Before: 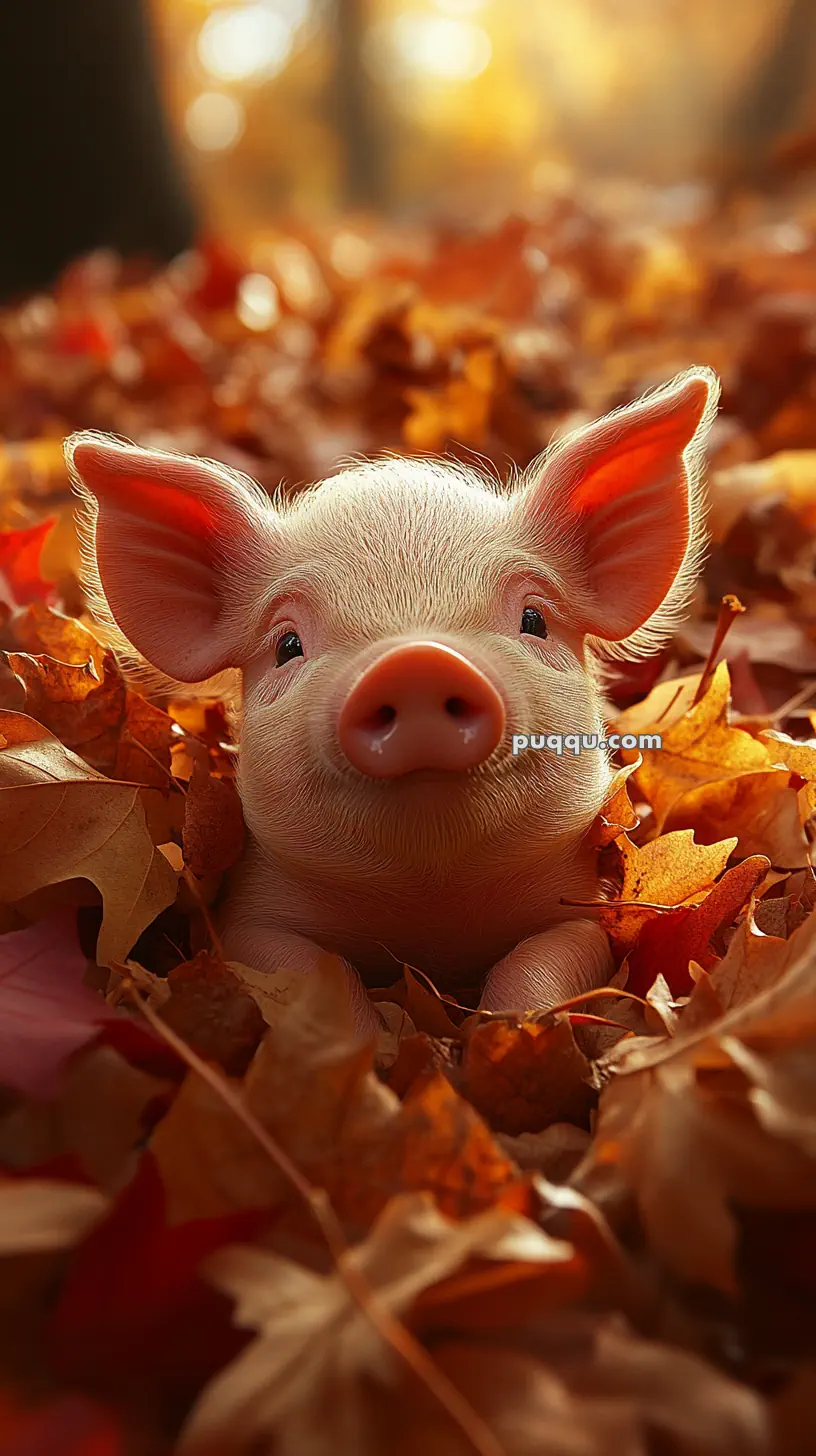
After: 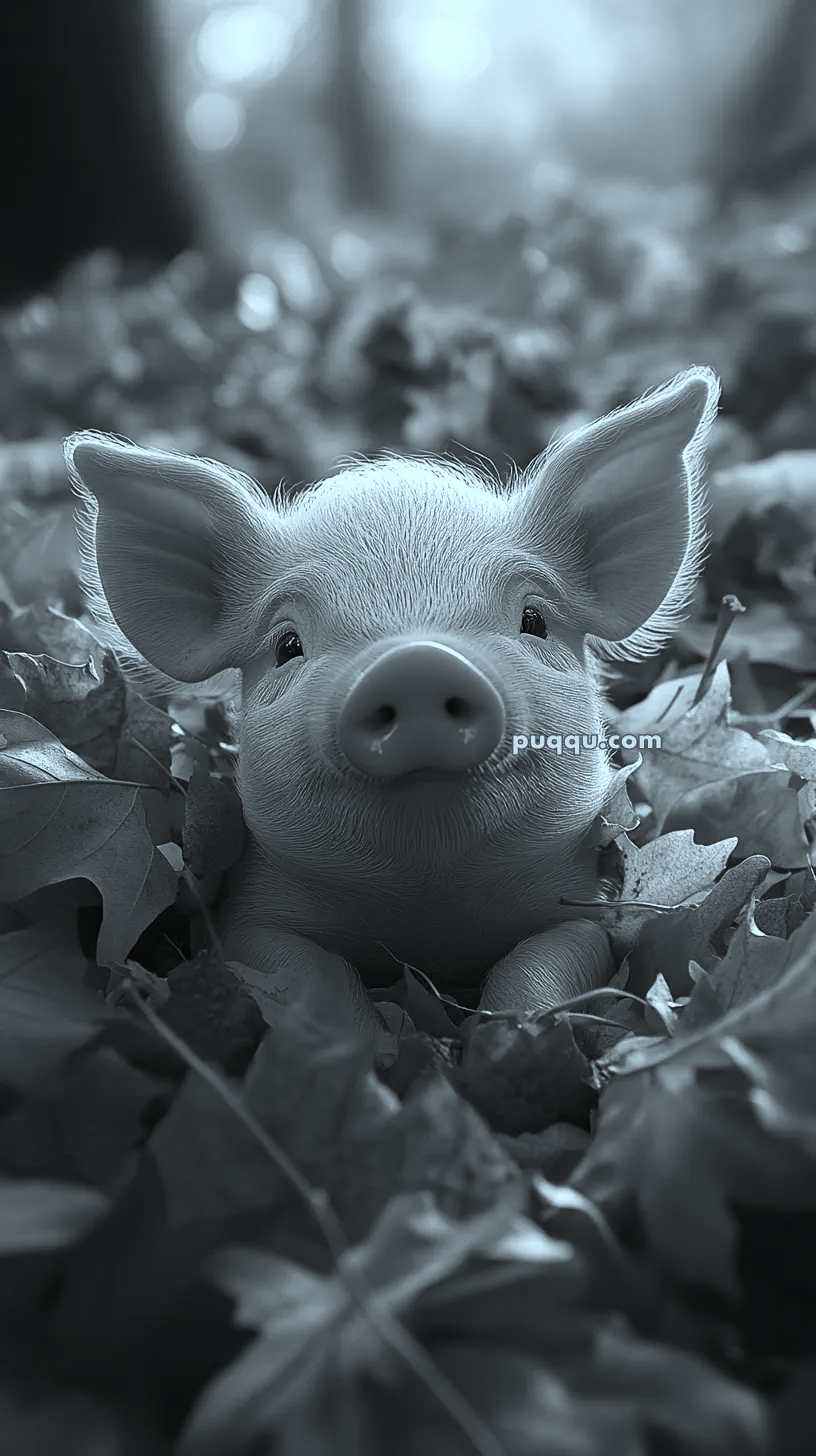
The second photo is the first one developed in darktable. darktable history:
color correction: highlights a* -12.23, highlights b* -17.93, saturation 0.71
shadows and highlights: shadows -26.17, highlights 49.36, highlights color adjustment 56.24%, soften with gaussian
contrast brightness saturation: saturation -0.999
